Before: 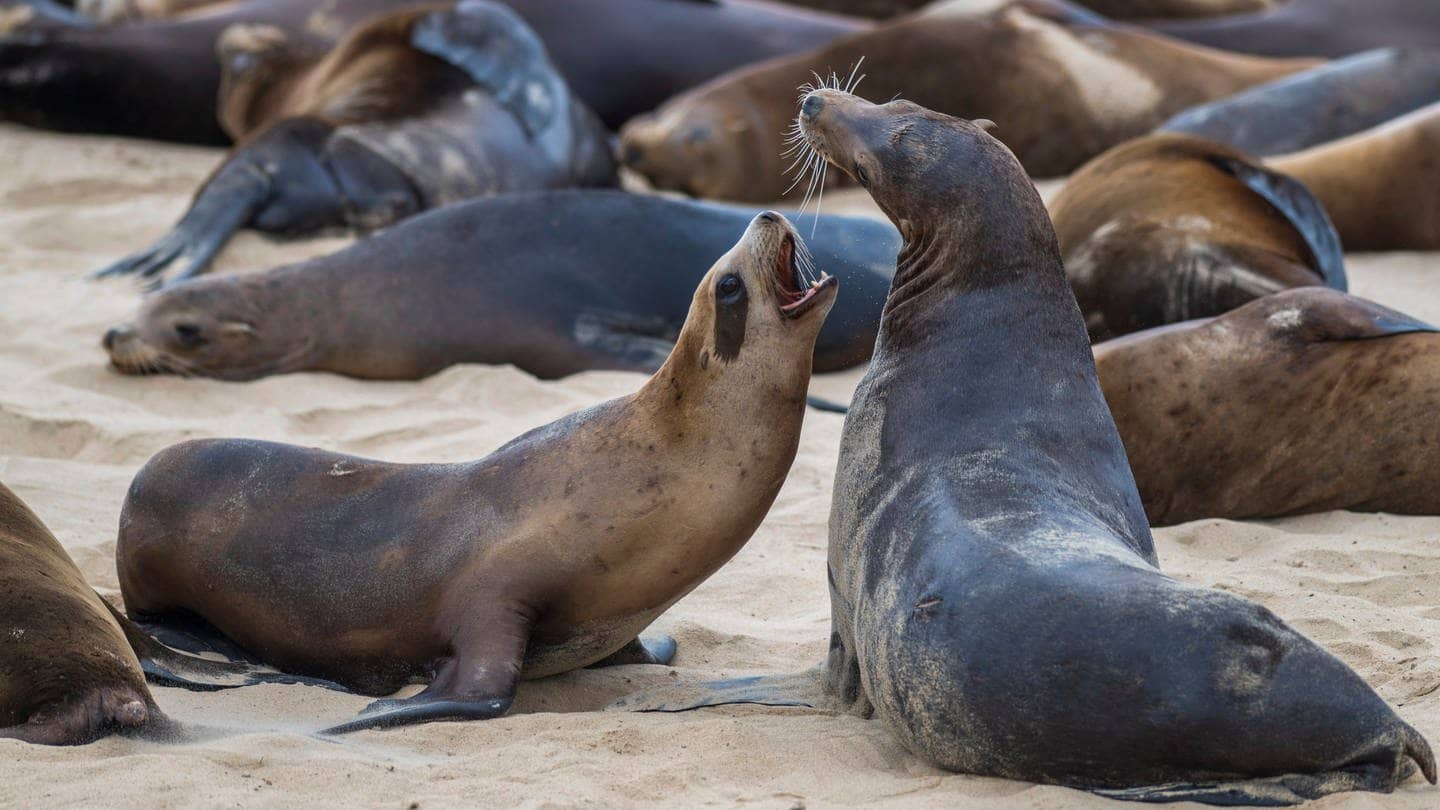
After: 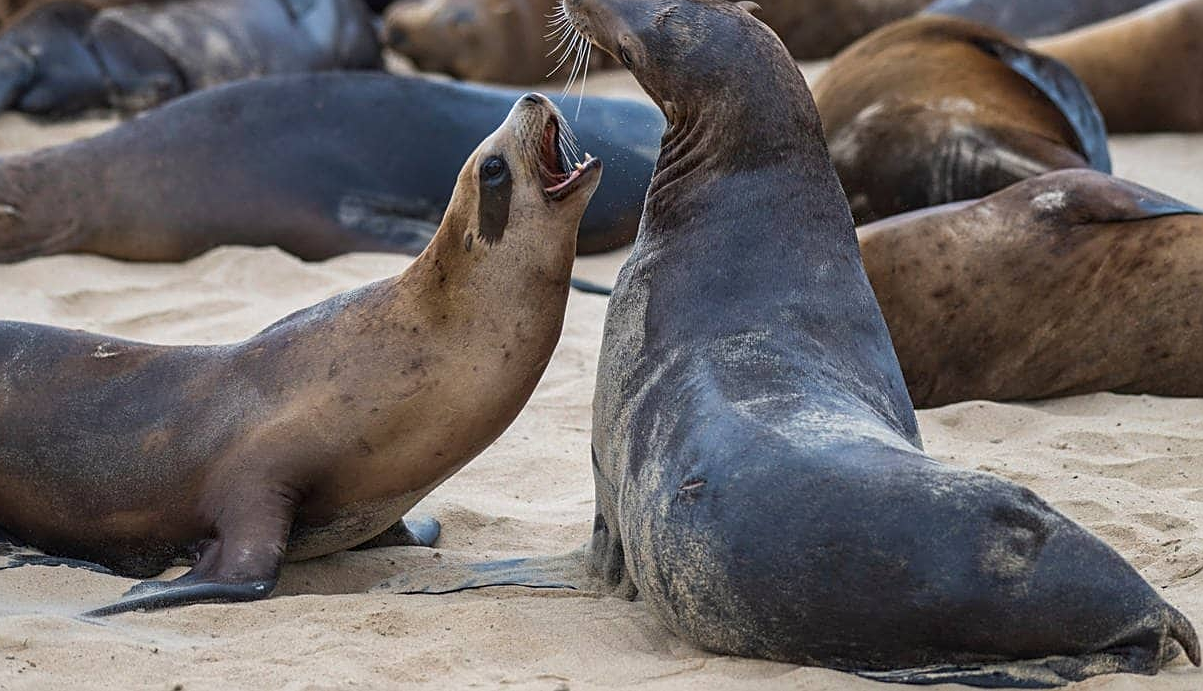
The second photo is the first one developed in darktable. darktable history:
sharpen: on, module defaults
crop: left 16.39%, top 14.57%
